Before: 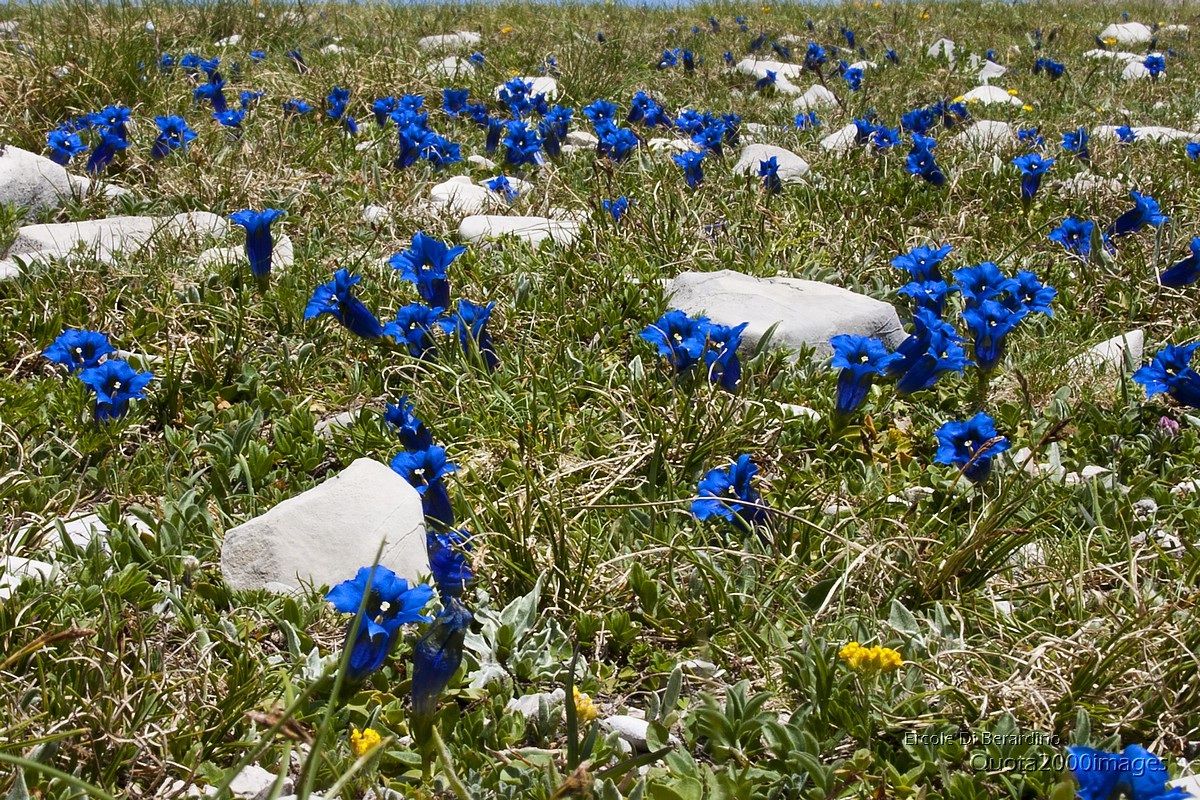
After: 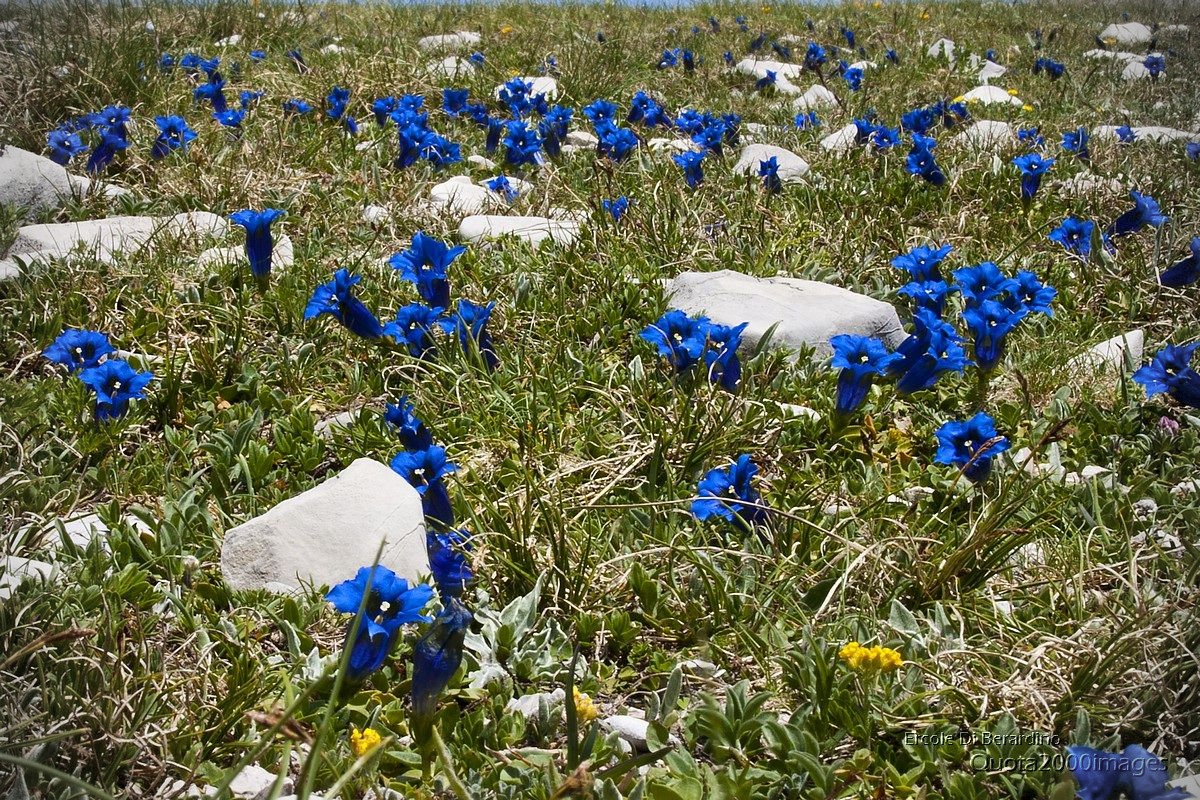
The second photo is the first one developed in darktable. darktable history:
vignetting: brightness -0.616, saturation -0.683, dithering 8-bit output, unbound false
